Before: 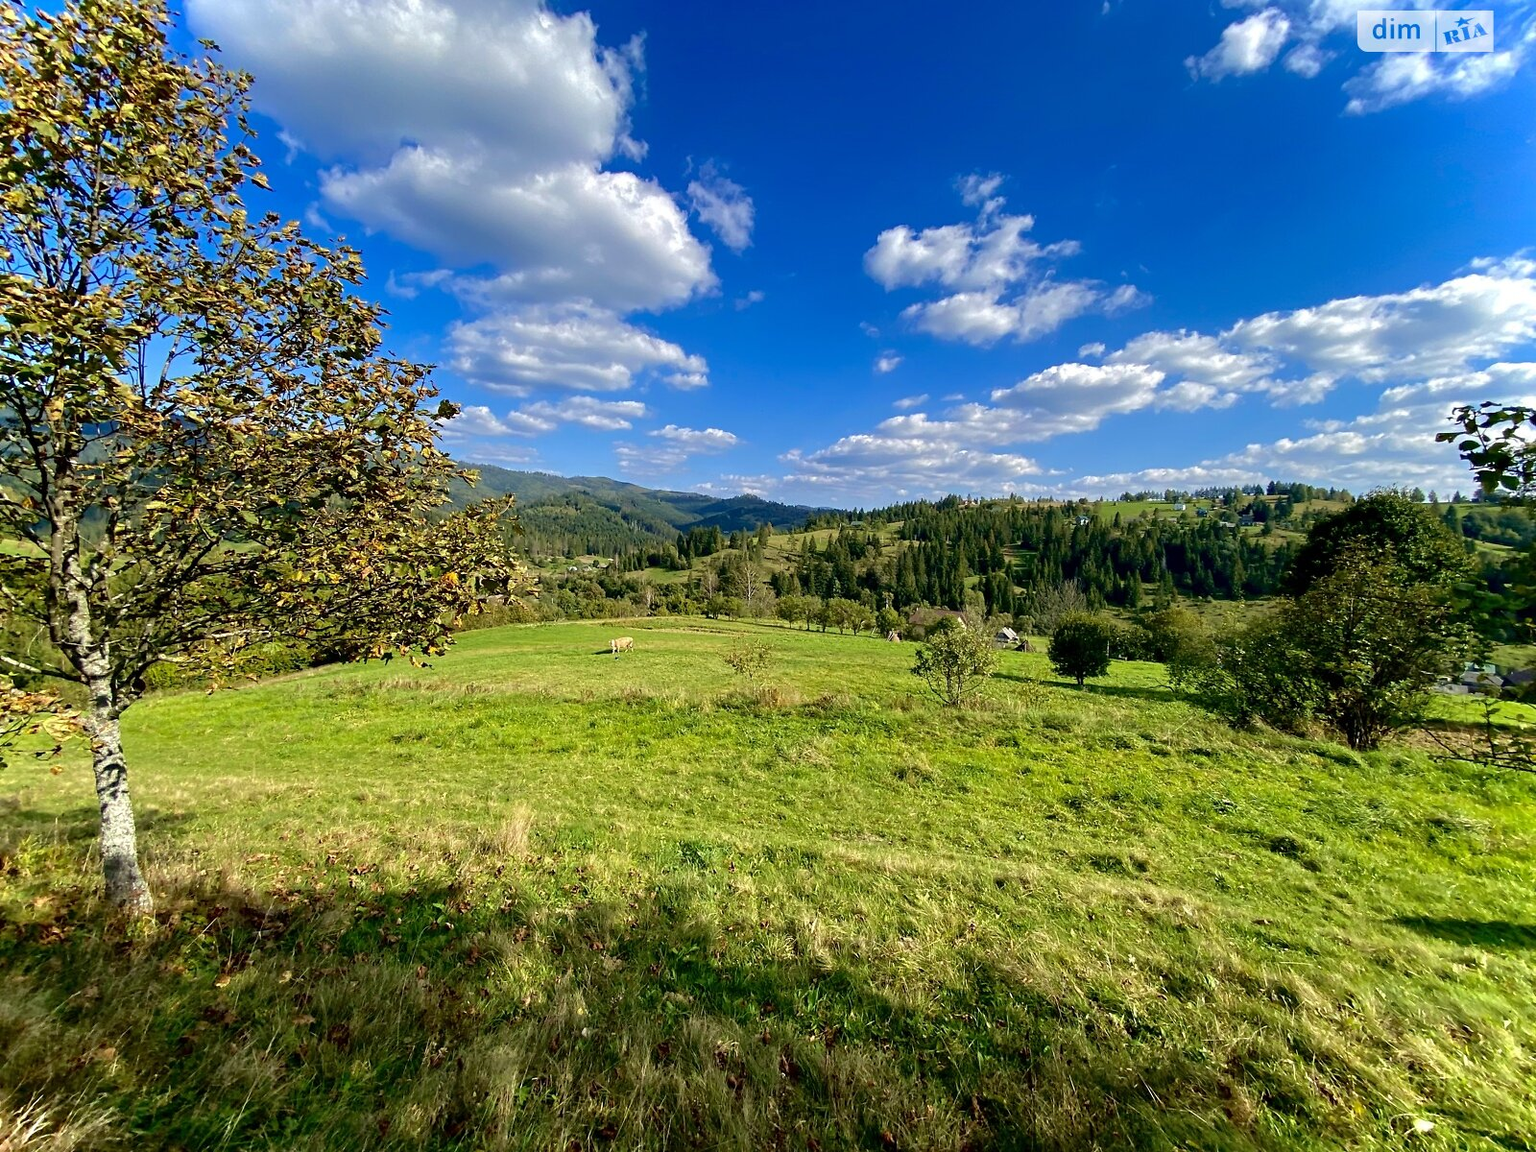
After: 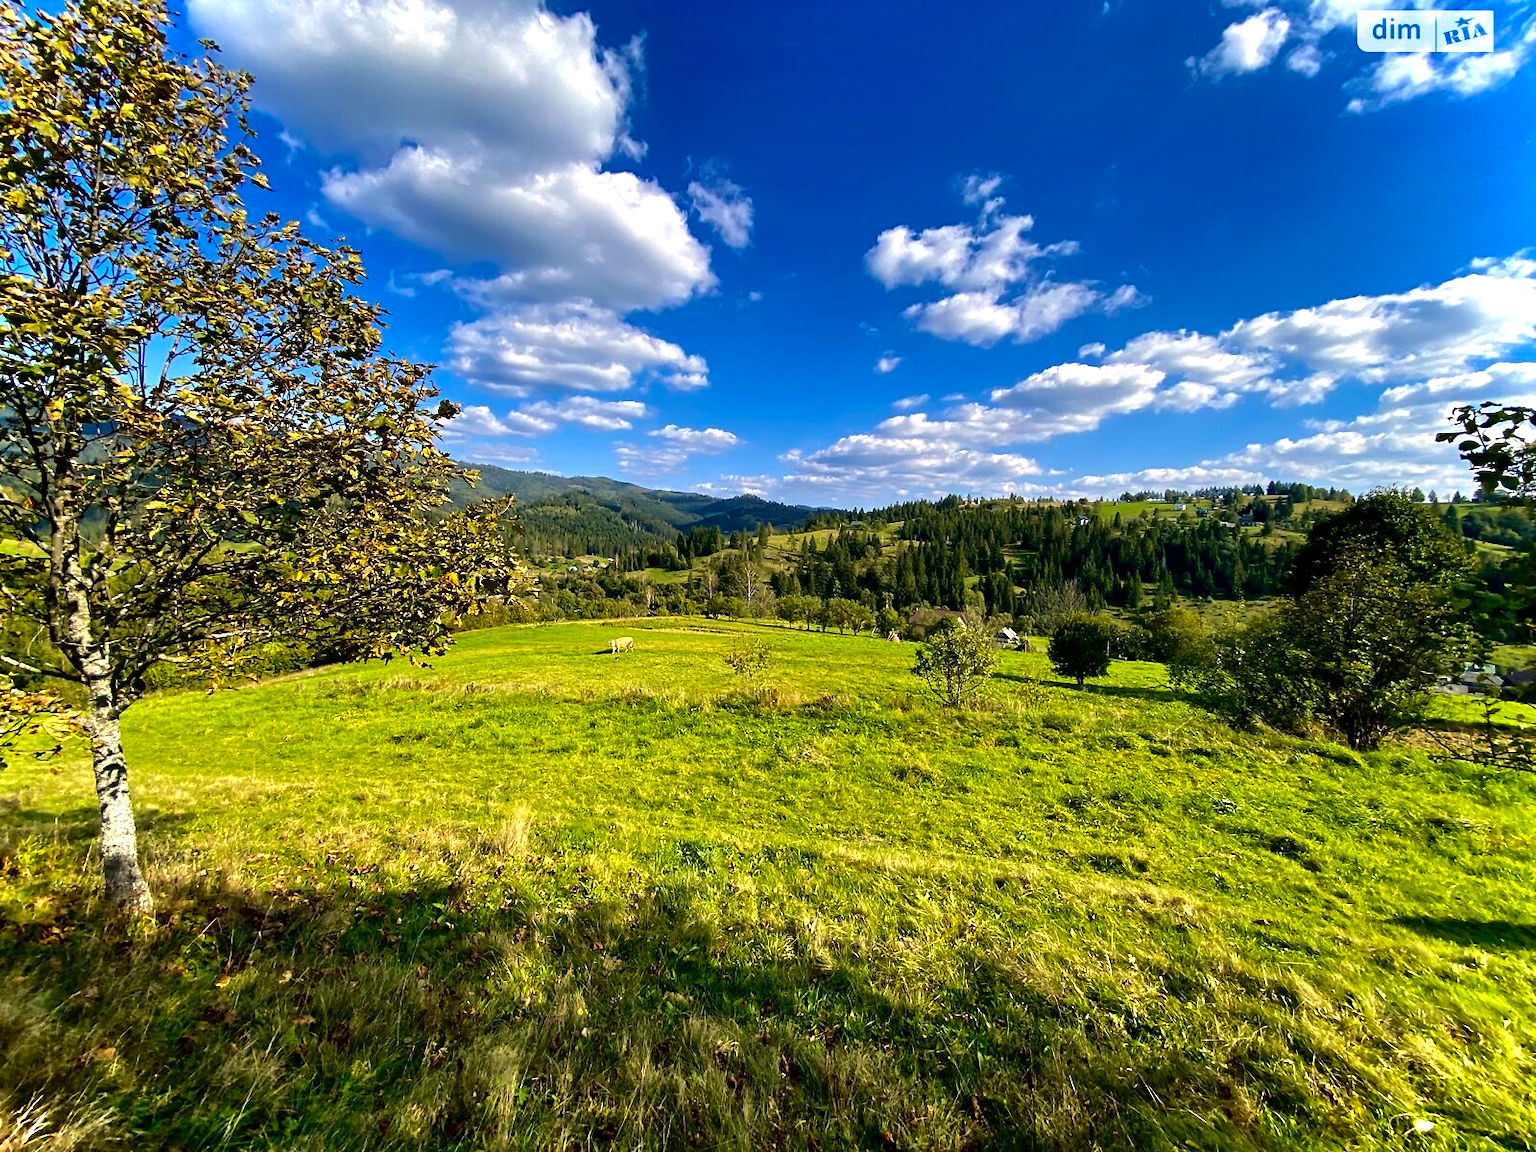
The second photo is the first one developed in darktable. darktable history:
color balance rgb: shadows lift › luminance -9.322%, highlights gain › chroma 1.669%, highlights gain › hue 56.11°, perceptual saturation grading › global saturation 12.869%, perceptual brilliance grading › global brilliance 15.156%, perceptual brilliance grading › shadows -34.87%, global vibrance 20%
shadows and highlights: shadows 48.36, highlights -42.68, soften with gaussian
